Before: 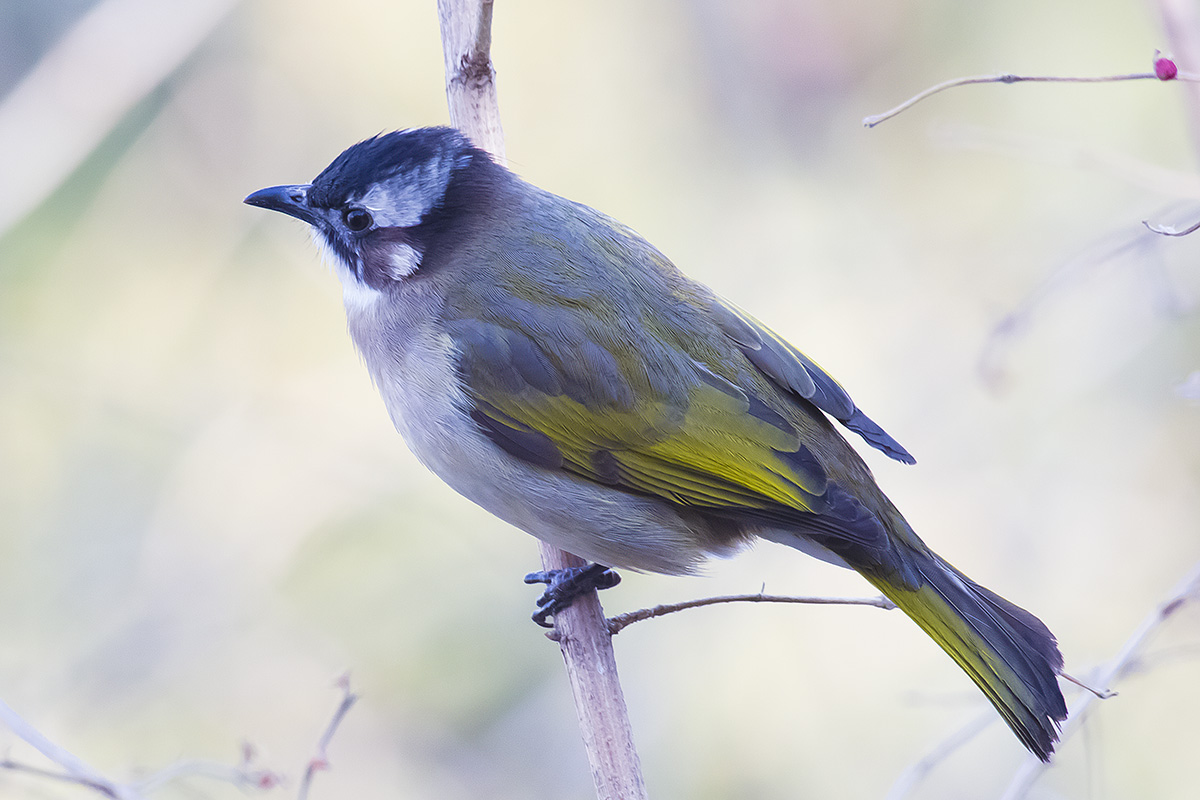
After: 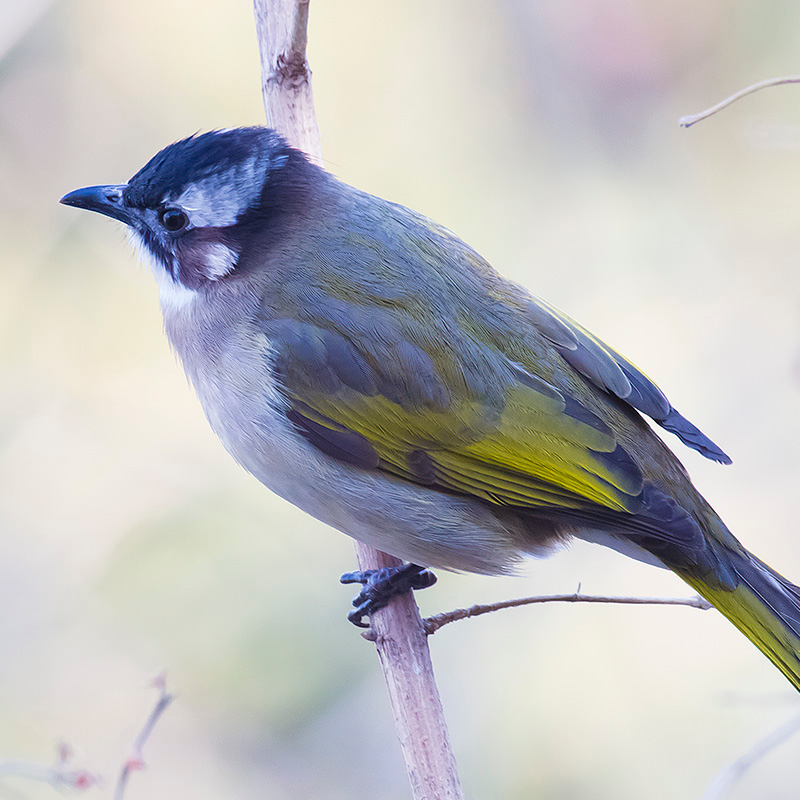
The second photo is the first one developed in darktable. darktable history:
crop: left 15.368%, right 17.934%
